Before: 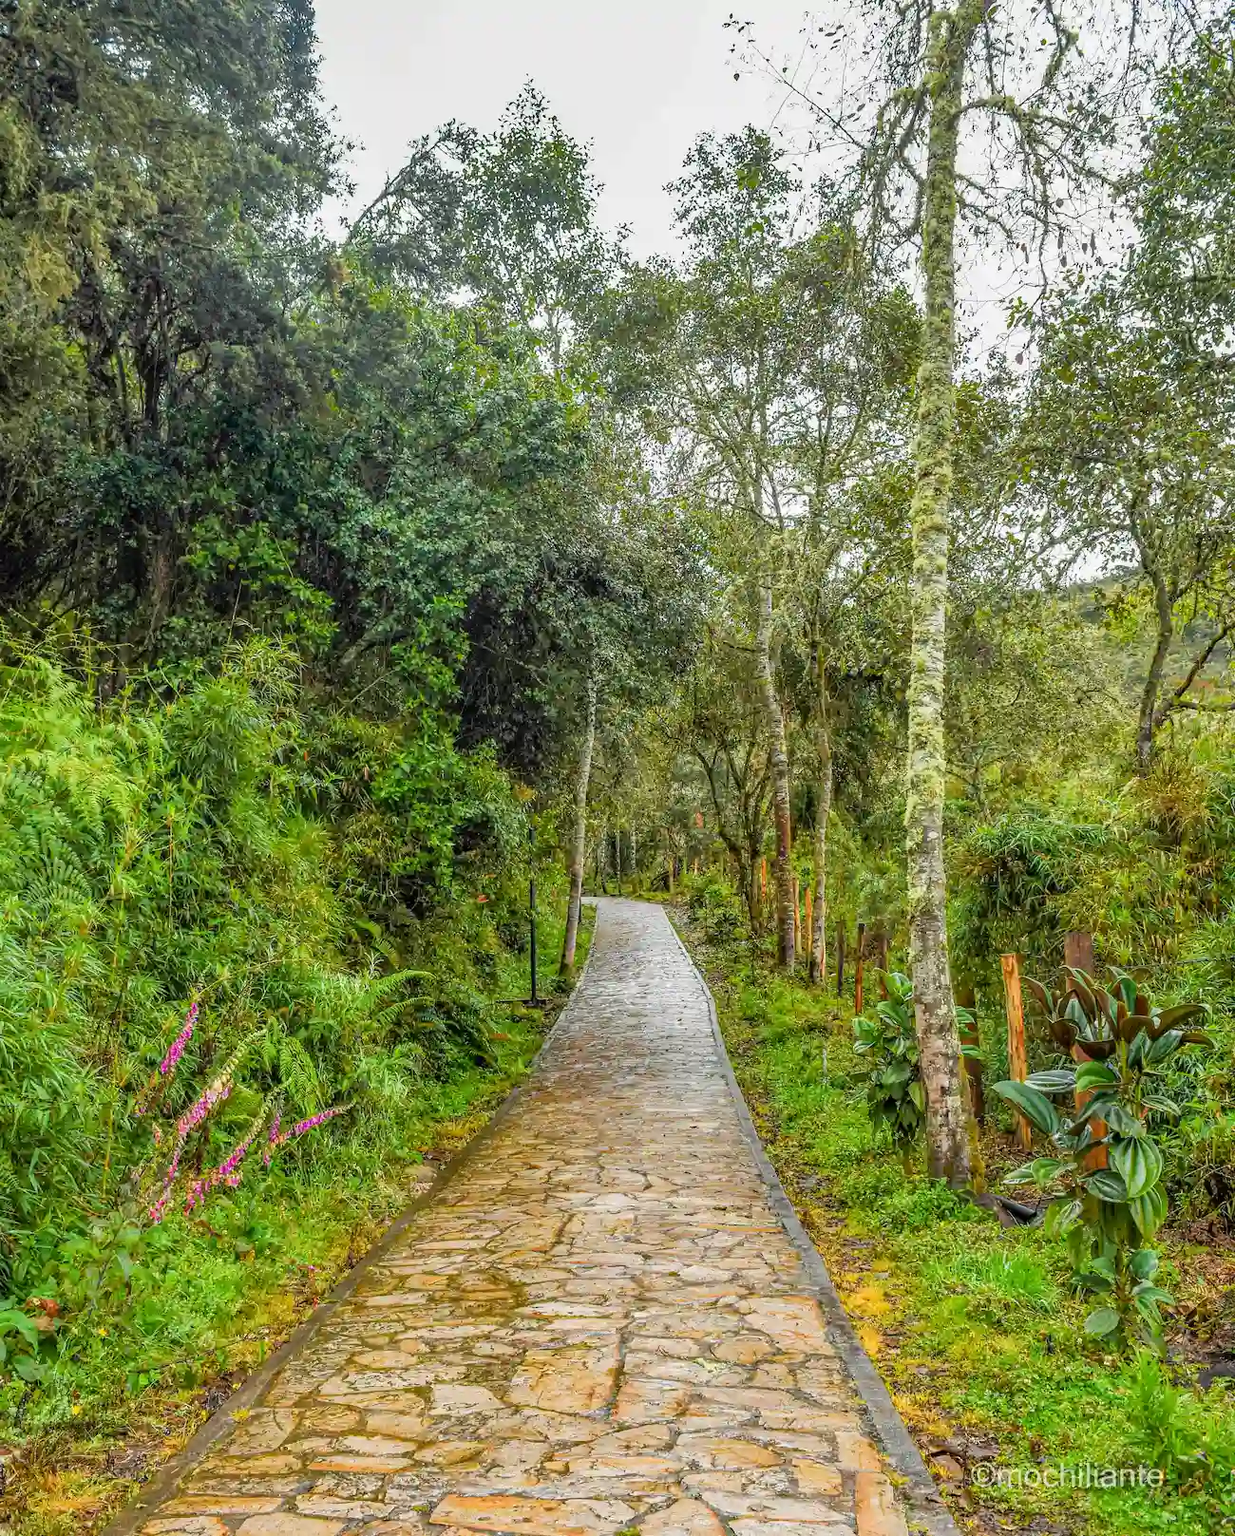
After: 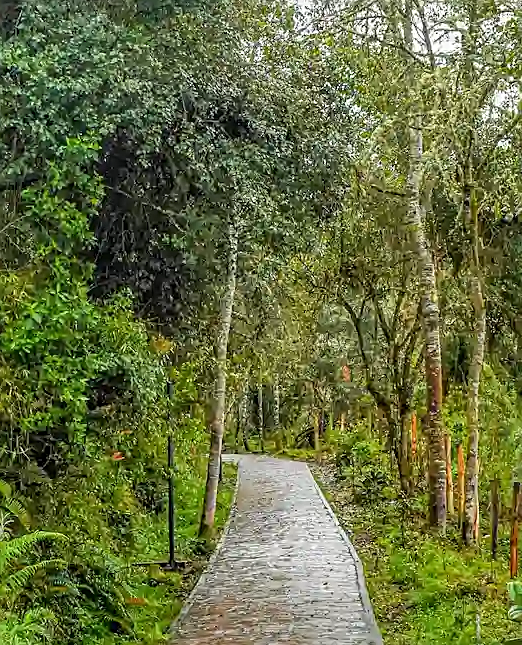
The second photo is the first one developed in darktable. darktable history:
sharpen: on, module defaults
exposure: compensate highlight preservation false
crop: left 30.018%, top 30.331%, right 29.796%, bottom 29.734%
